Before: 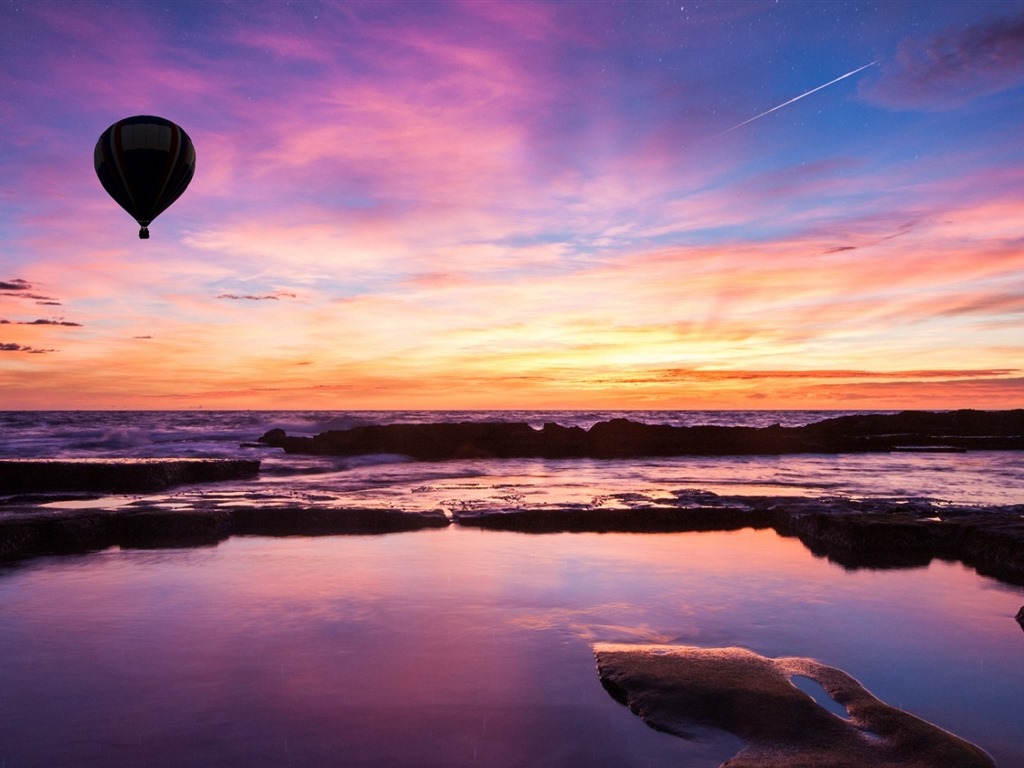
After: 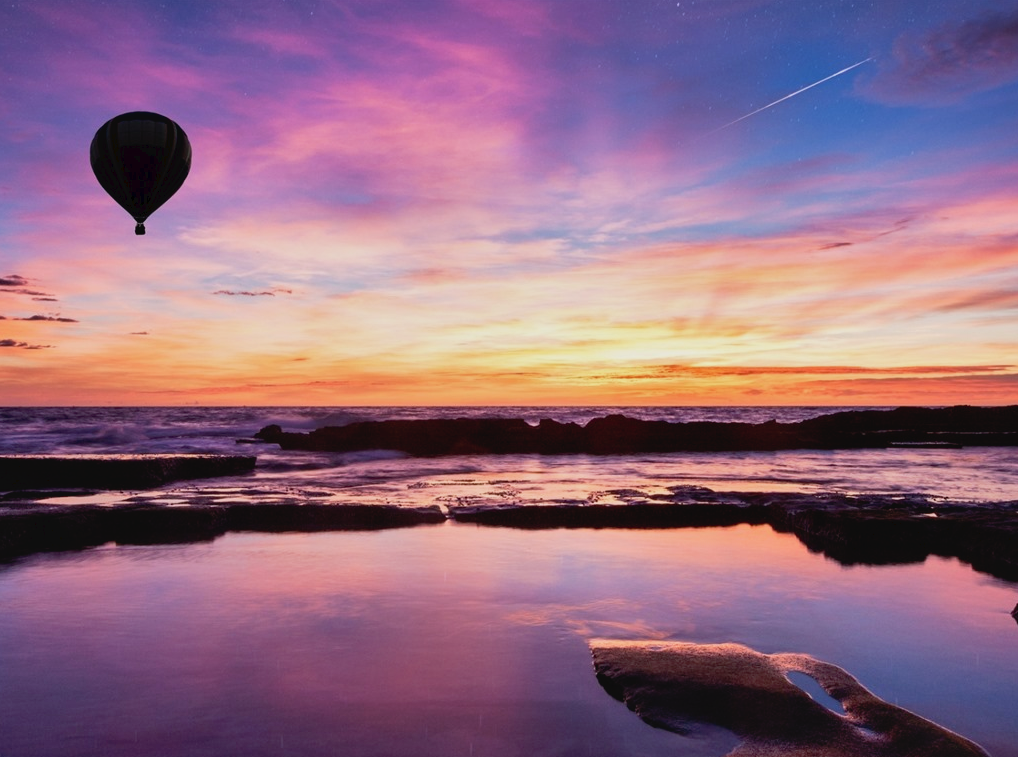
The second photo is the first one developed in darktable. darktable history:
tone curve: curves: ch0 [(0, 0) (0.003, 0.032) (0.011, 0.033) (0.025, 0.036) (0.044, 0.046) (0.069, 0.069) (0.1, 0.108) (0.136, 0.157) (0.177, 0.208) (0.224, 0.256) (0.277, 0.313) (0.335, 0.379) (0.399, 0.444) (0.468, 0.514) (0.543, 0.595) (0.623, 0.687) (0.709, 0.772) (0.801, 0.854) (0.898, 0.933) (1, 1)], preserve colors none
shadows and highlights: low approximation 0.01, soften with gaussian
contrast equalizer: octaves 7, y [[0.5, 0.501, 0.532, 0.538, 0.54, 0.541], [0.5 ×6], [0.5 ×6], [0 ×6], [0 ×6]], mix -0.093
crop: left 0.436%, top 0.632%, right 0.146%, bottom 0.778%
exposure: exposure -0.41 EV, compensate exposure bias true, compensate highlight preservation false
